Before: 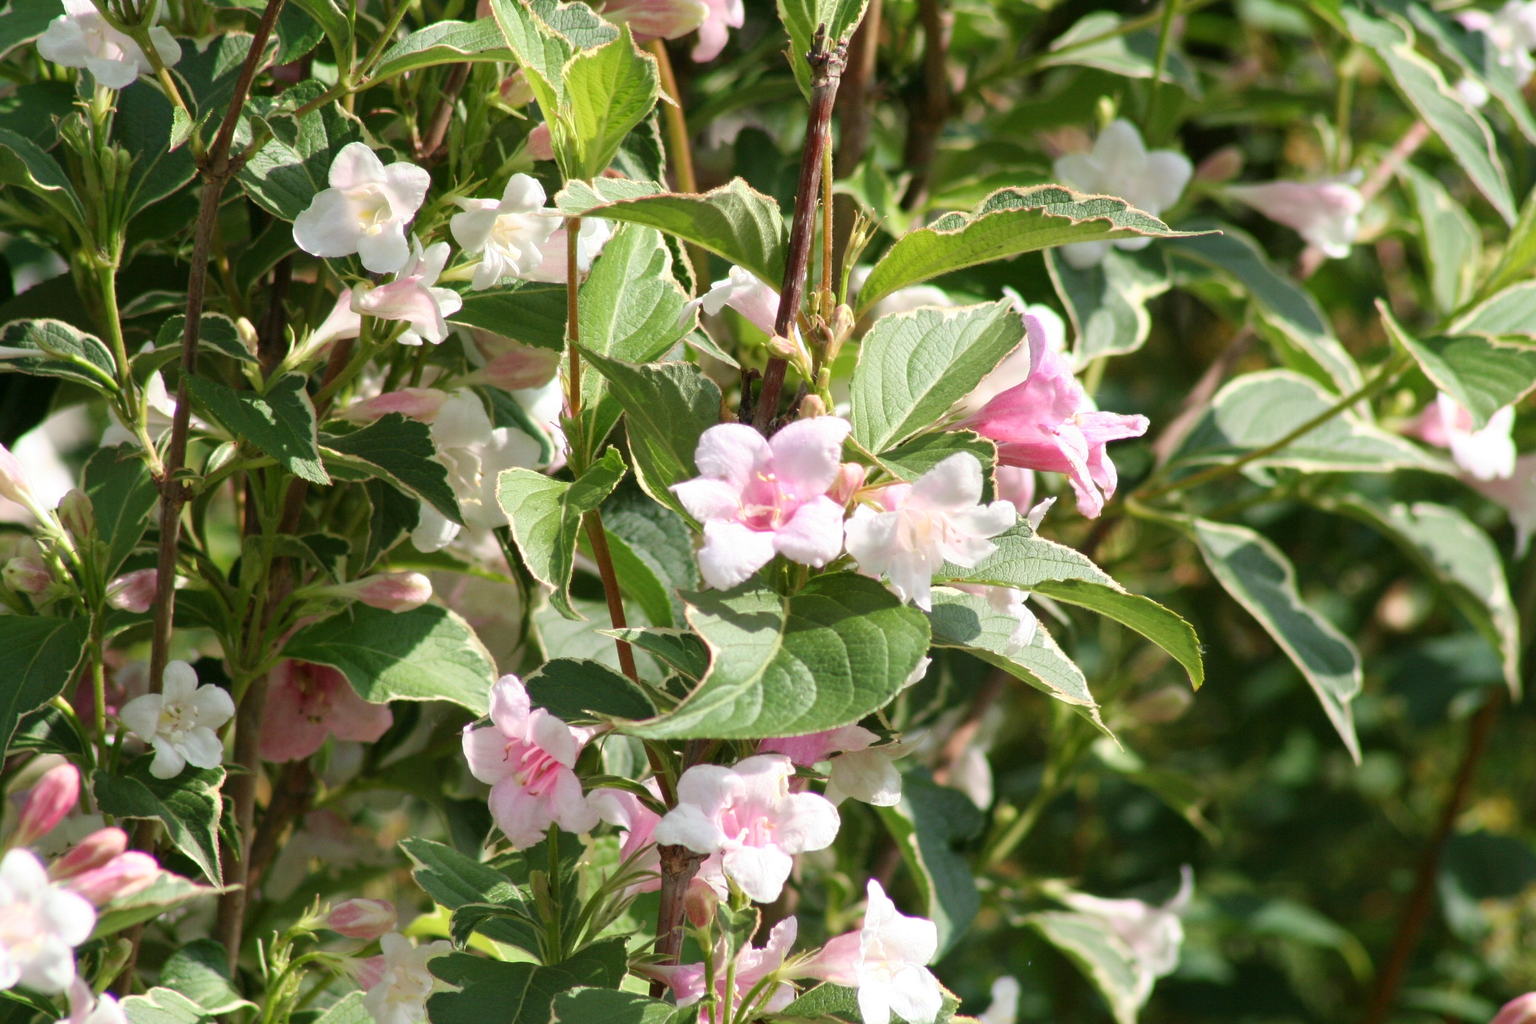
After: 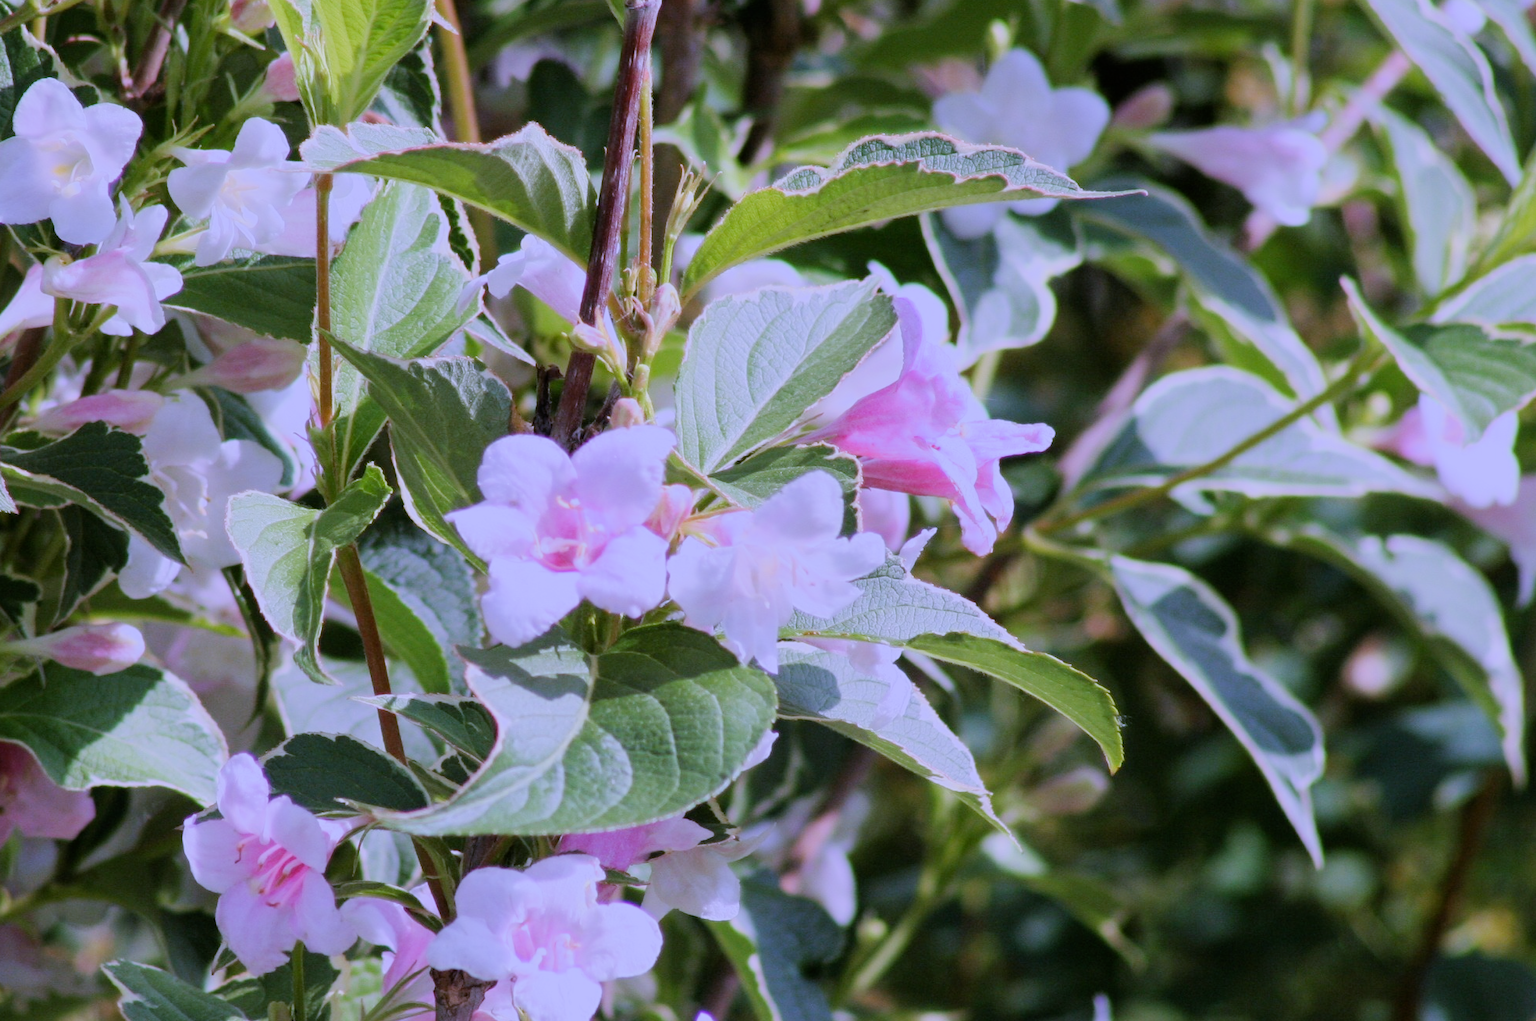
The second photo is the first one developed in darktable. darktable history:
crop and rotate: left 20.74%, top 7.912%, right 0.375%, bottom 13.378%
filmic rgb: black relative exposure -7.65 EV, white relative exposure 4.56 EV, hardness 3.61
white balance: red 0.98, blue 1.61
